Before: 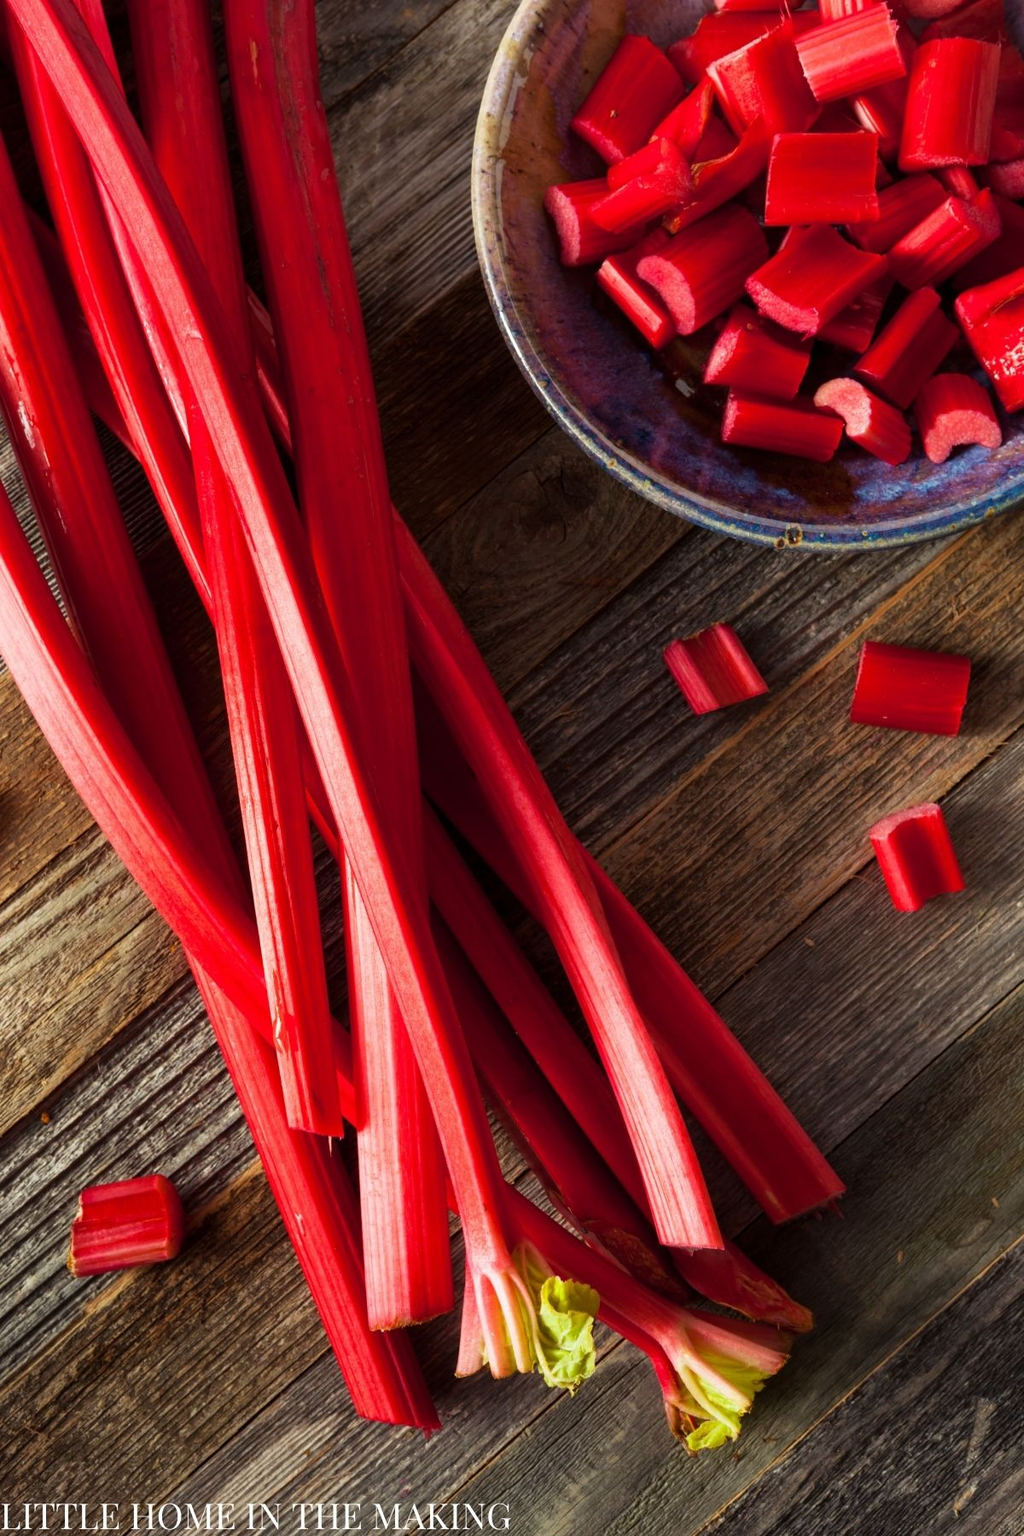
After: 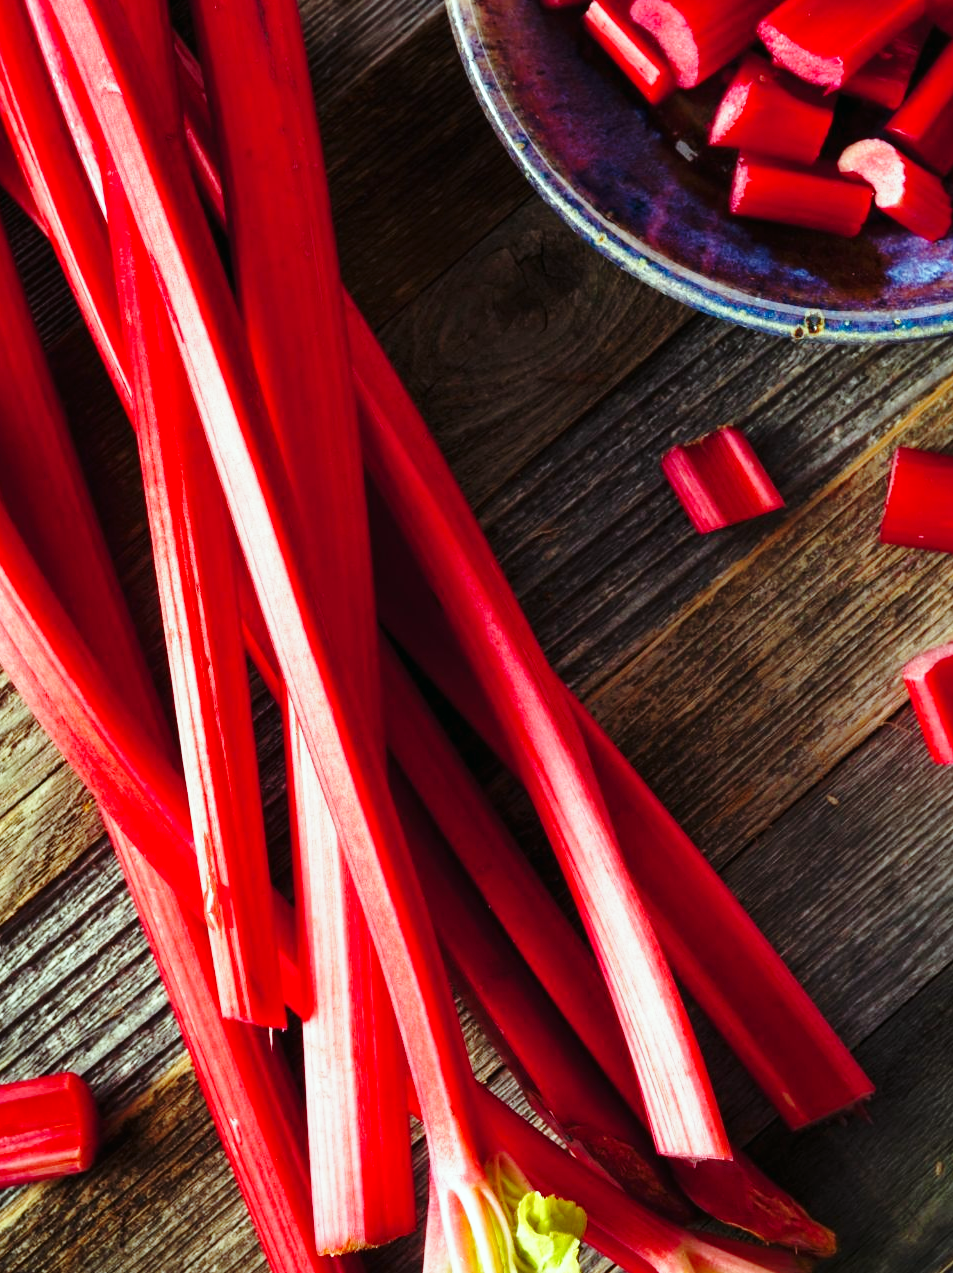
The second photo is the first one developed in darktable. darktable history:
base curve: curves: ch0 [(0, 0) (0.028, 0.03) (0.121, 0.232) (0.46, 0.748) (0.859, 0.968) (1, 1)], preserve colors none
color balance: mode lift, gamma, gain (sRGB), lift [0.997, 0.979, 1.021, 1.011], gamma [1, 1.084, 0.916, 0.998], gain [1, 0.87, 1.13, 1.101], contrast 4.55%, contrast fulcrum 38.24%, output saturation 104.09%
crop: left 9.712%, top 16.928%, right 10.845%, bottom 12.332%
